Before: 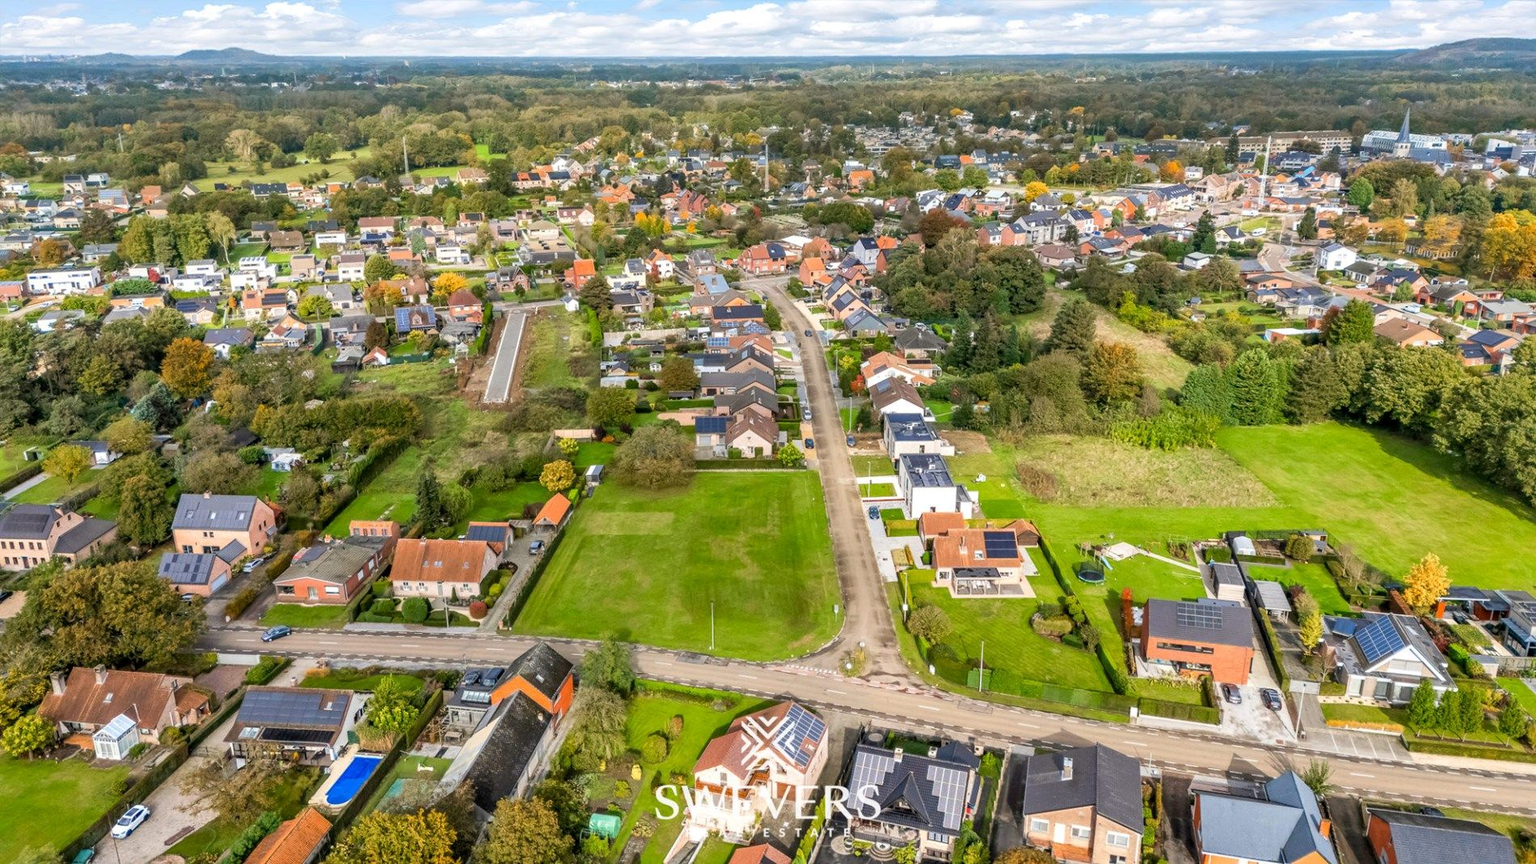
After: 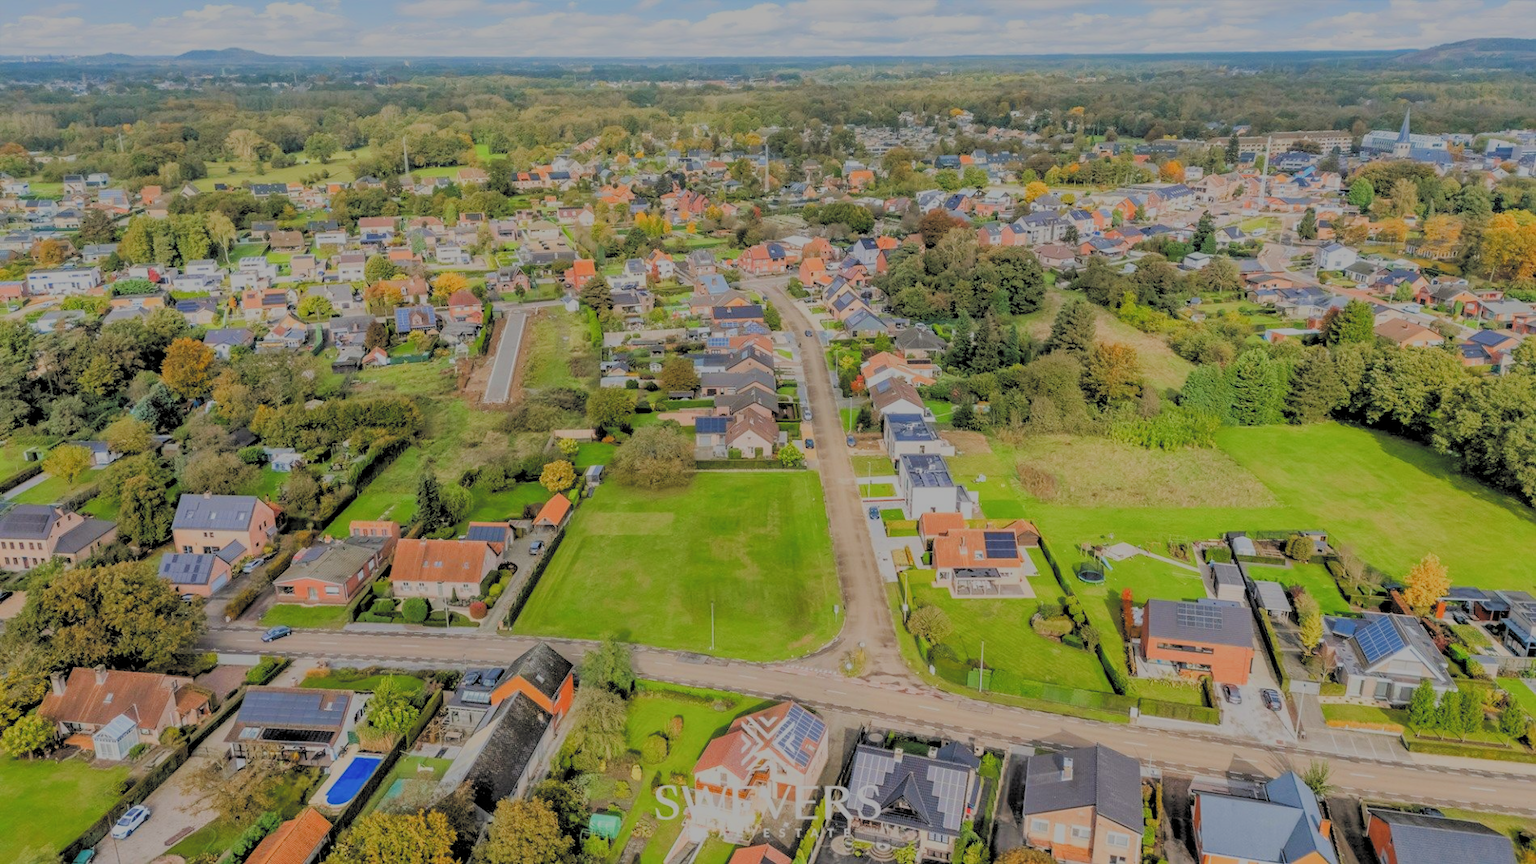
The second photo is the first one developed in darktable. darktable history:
filmic rgb: black relative exposure -4.44 EV, white relative exposure 6.54 EV, hardness 1.89, contrast 0.517, preserve chrominance RGB euclidean norm, color science v5 (2021), contrast in shadows safe, contrast in highlights safe
